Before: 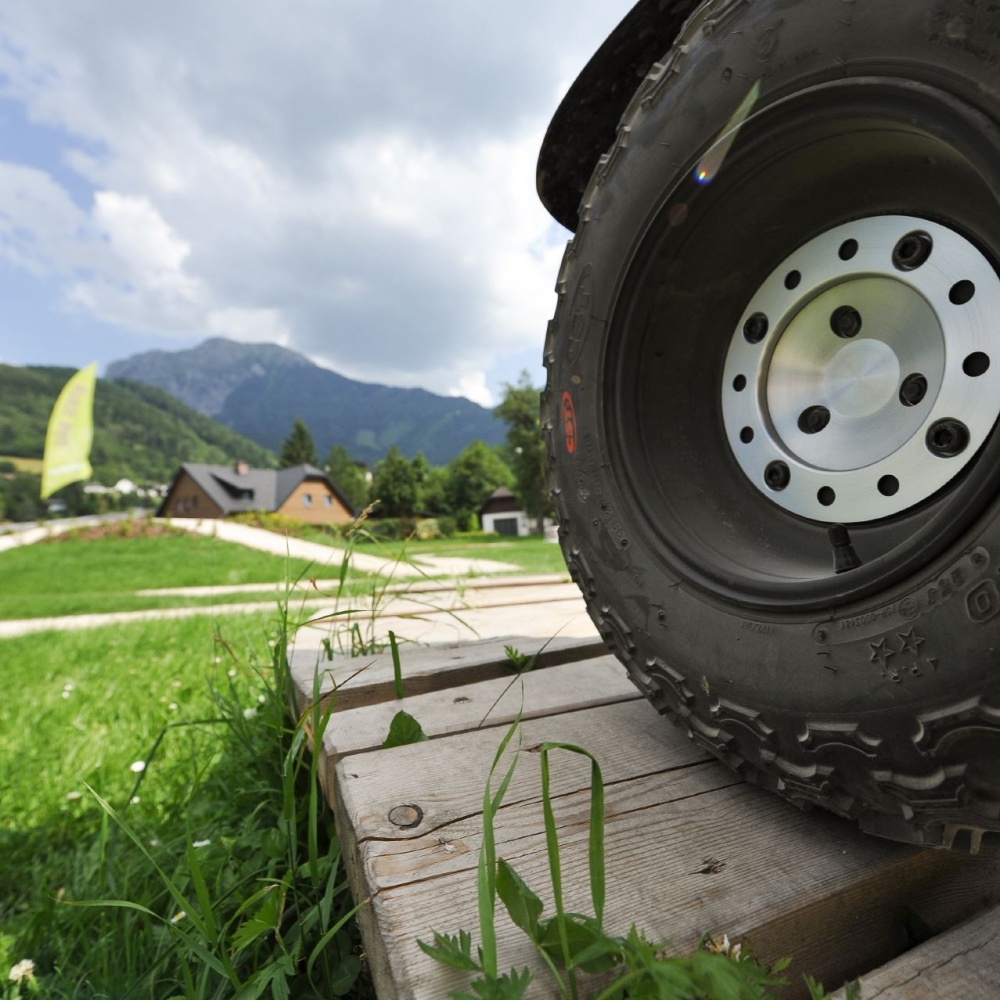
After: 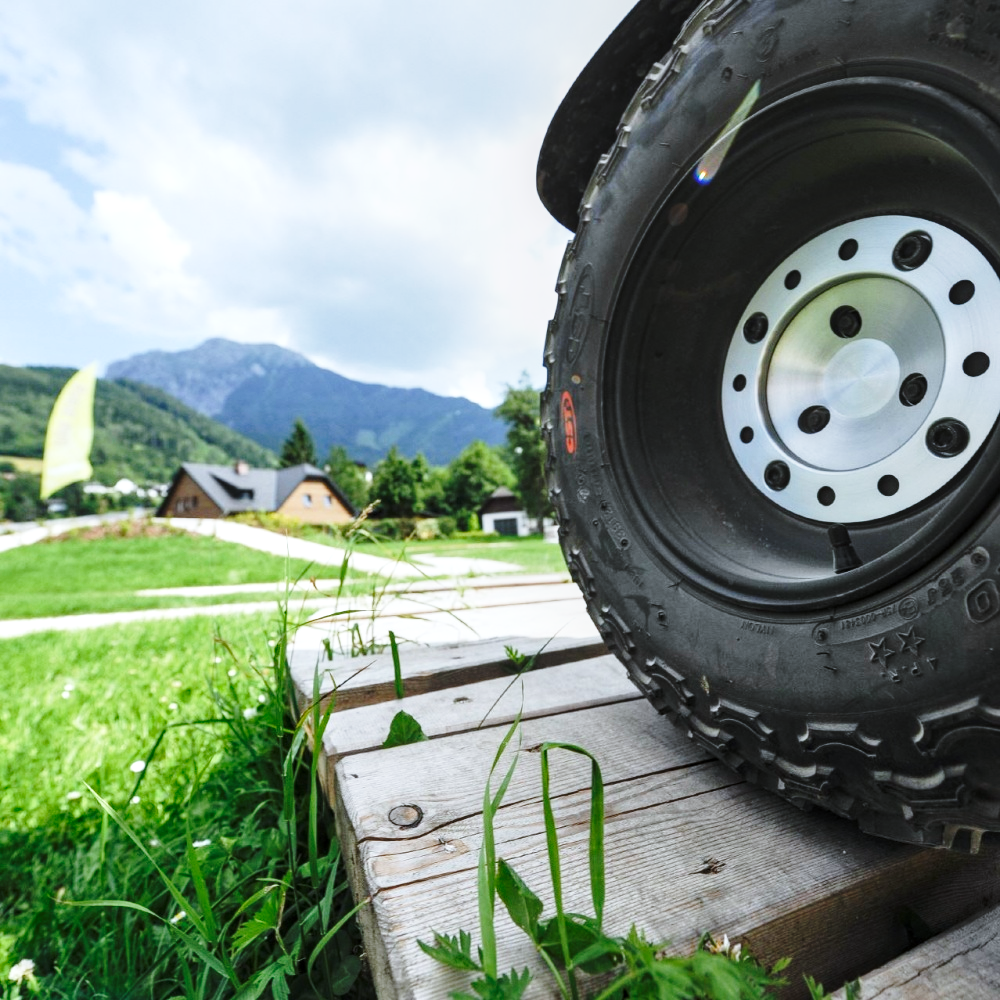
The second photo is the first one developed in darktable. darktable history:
base curve: curves: ch0 [(0, 0) (0.036, 0.037) (0.121, 0.228) (0.46, 0.76) (0.859, 0.983) (1, 1)], preserve colors none
local contrast: on, module defaults
color calibration: x 0.37, y 0.382, temperature 4304.11 K
